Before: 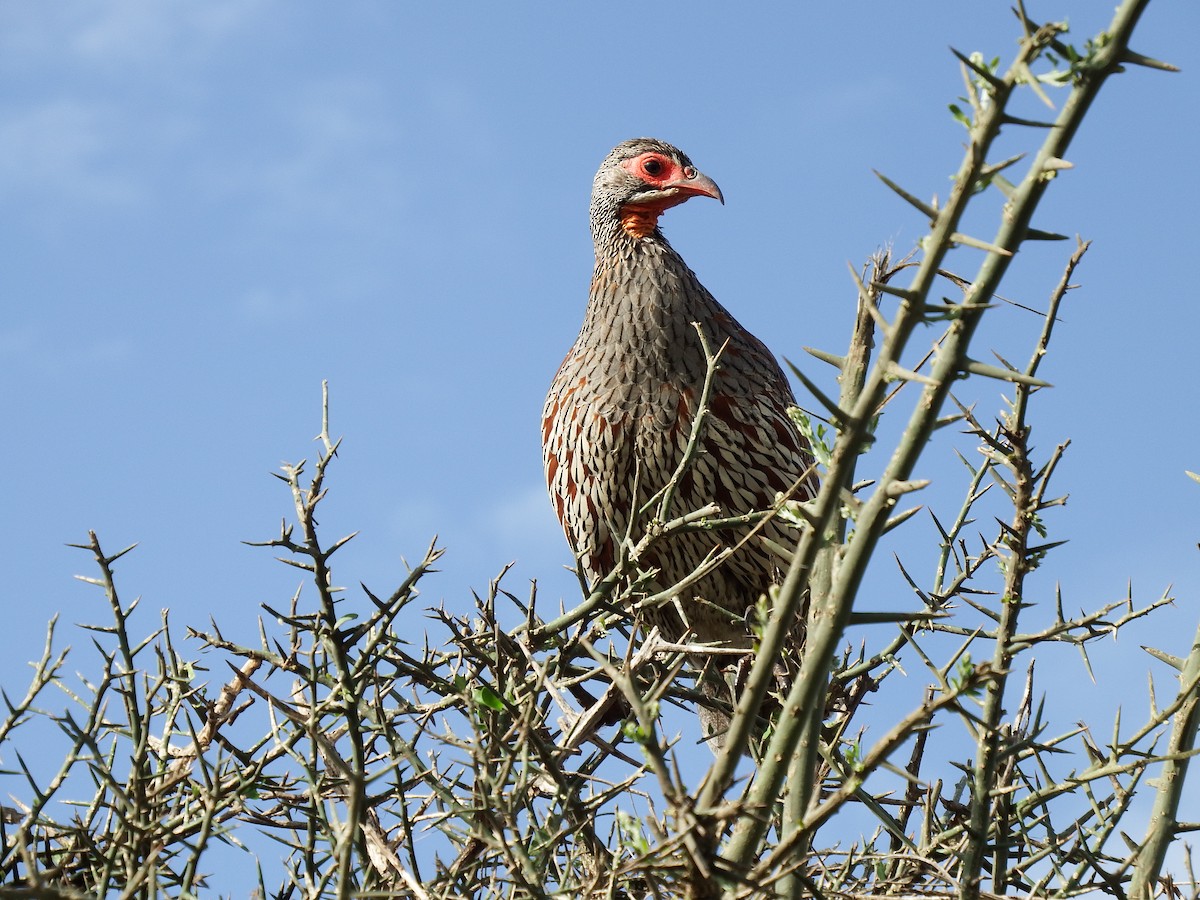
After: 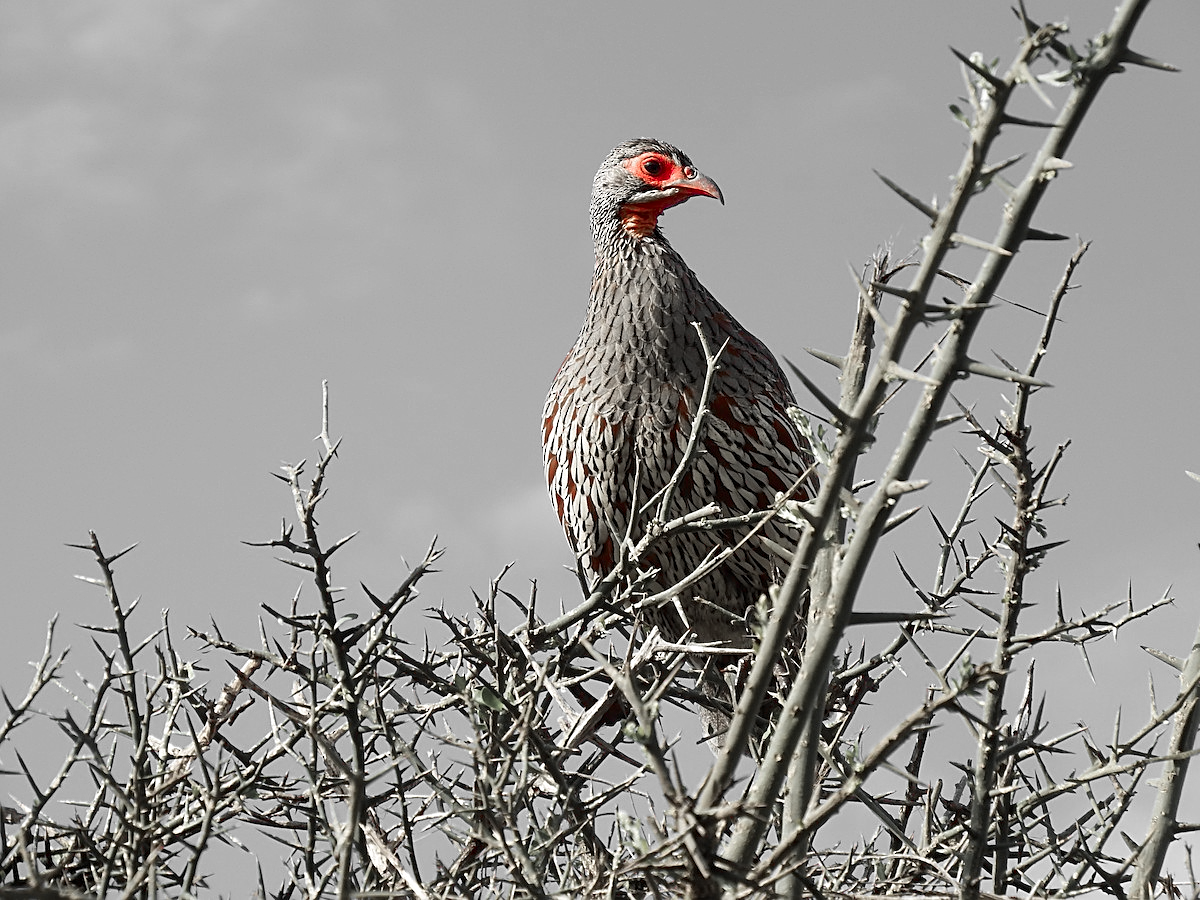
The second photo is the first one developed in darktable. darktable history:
color zones: curves: ch1 [(0, 0.831) (0.08, 0.771) (0.157, 0.268) (0.241, 0.207) (0.562, -0.005) (0.714, -0.013) (0.876, 0.01) (1, 0.831)]
sharpen: on, module defaults
